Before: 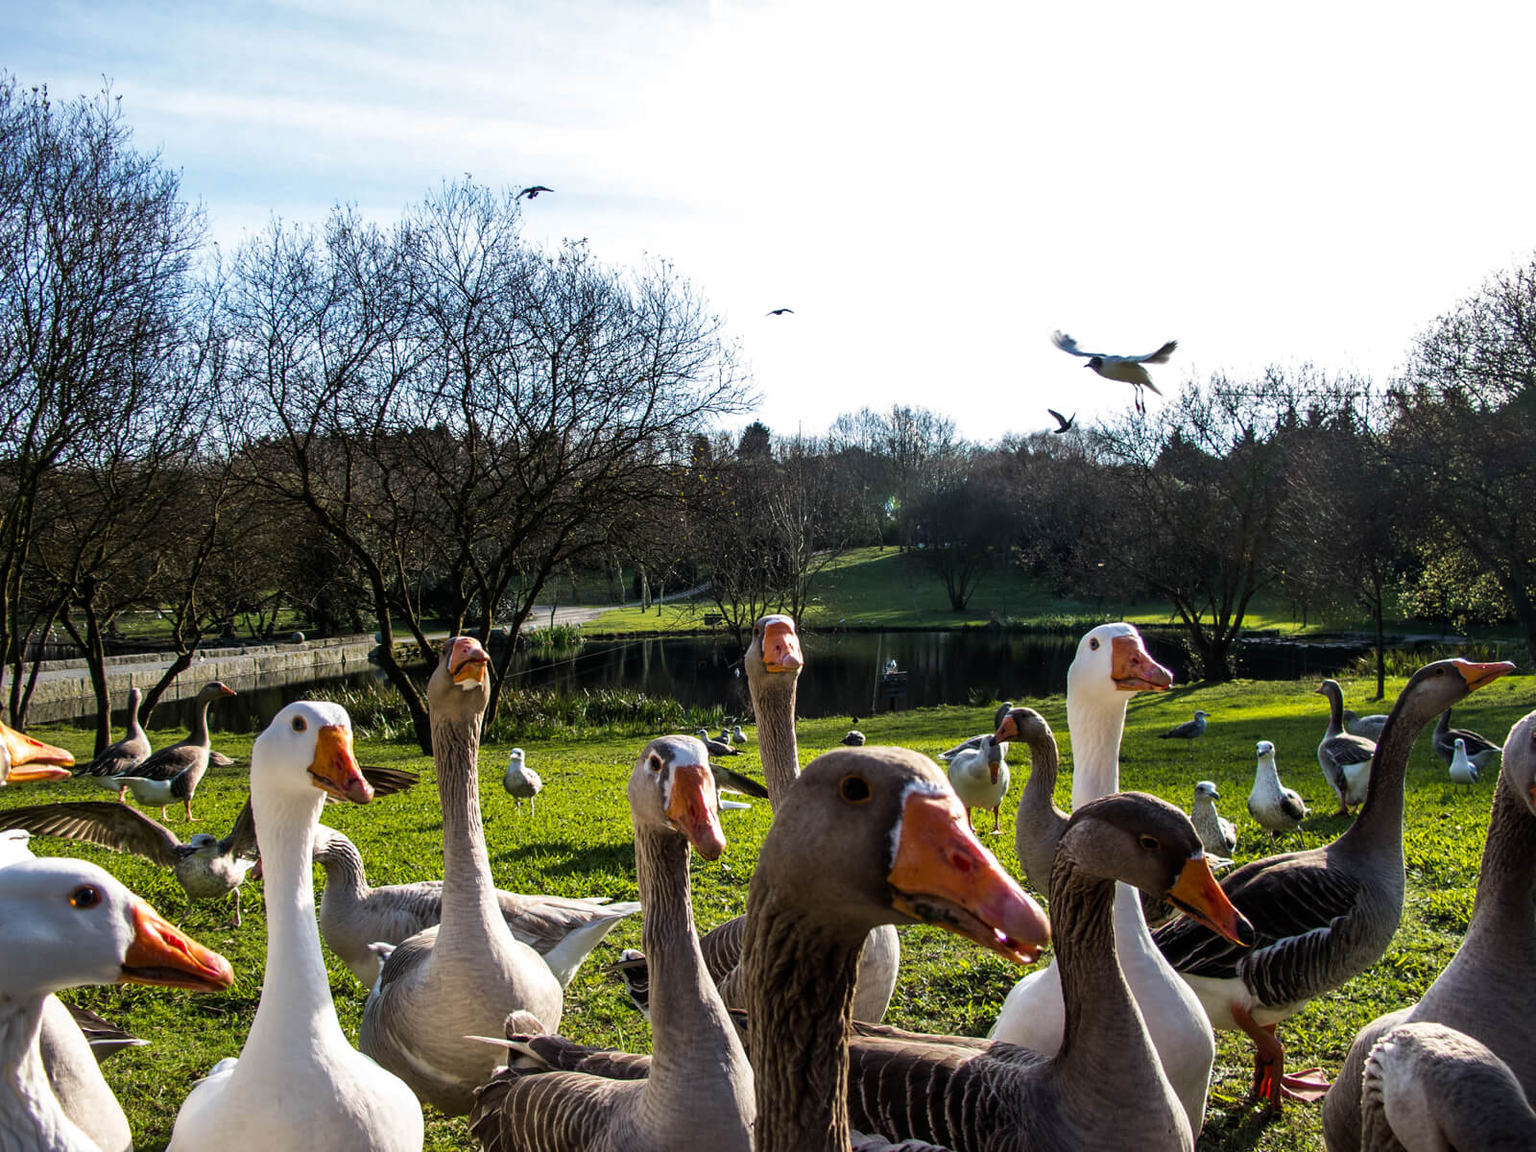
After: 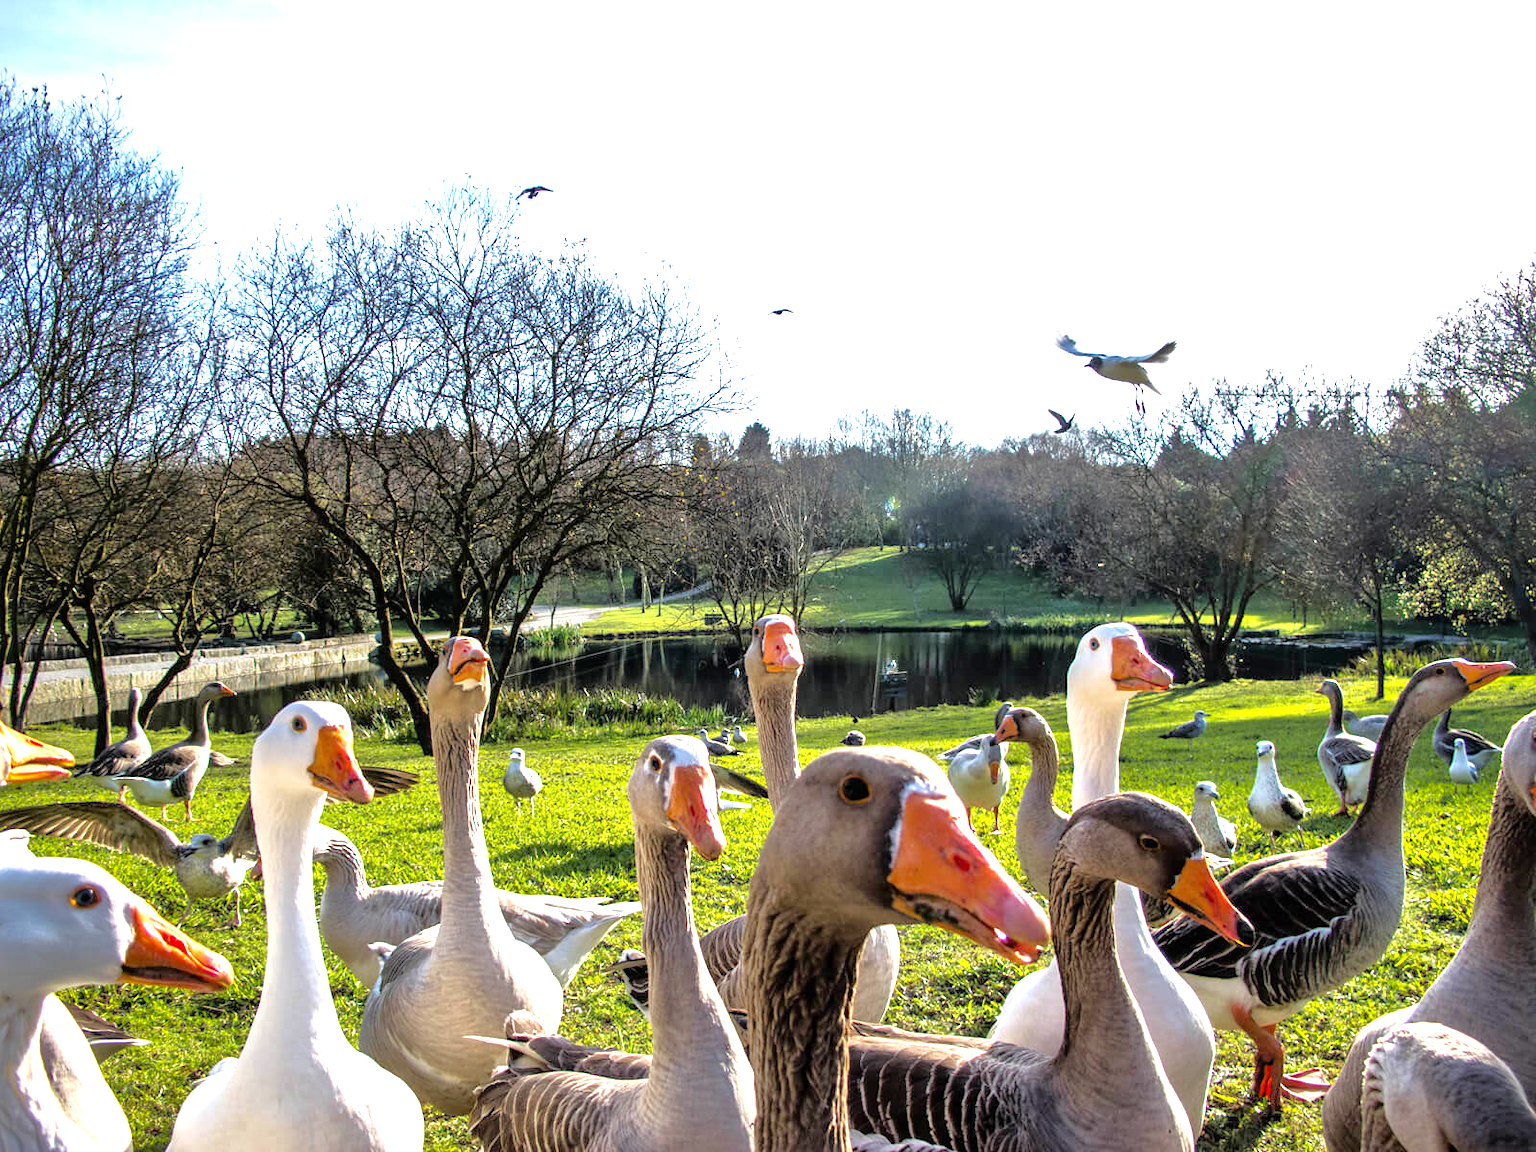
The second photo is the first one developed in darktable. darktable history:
exposure: exposure 1 EV, compensate highlight preservation false
tone equalizer: -7 EV 0.15 EV, -6 EV 0.6 EV, -5 EV 1.15 EV, -4 EV 1.33 EV, -3 EV 1.15 EV, -2 EV 0.6 EV, -1 EV 0.15 EV, mask exposure compensation -0.5 EV
vignetting: brightness -0.233, saturation 0.141
